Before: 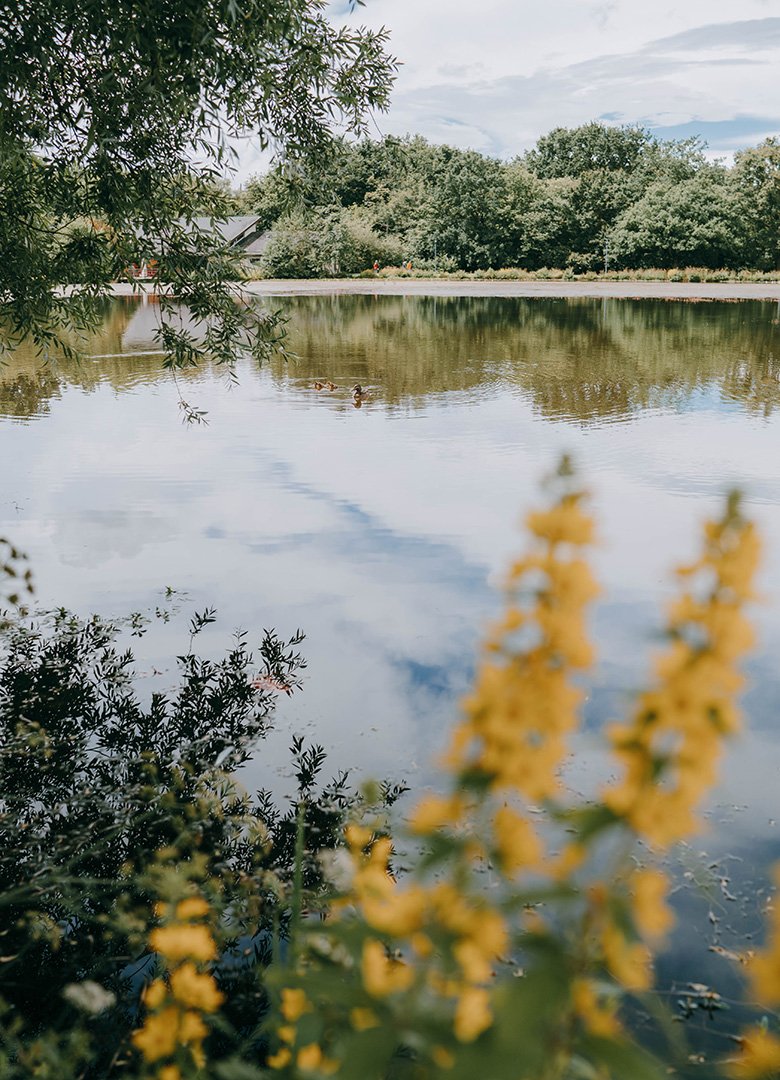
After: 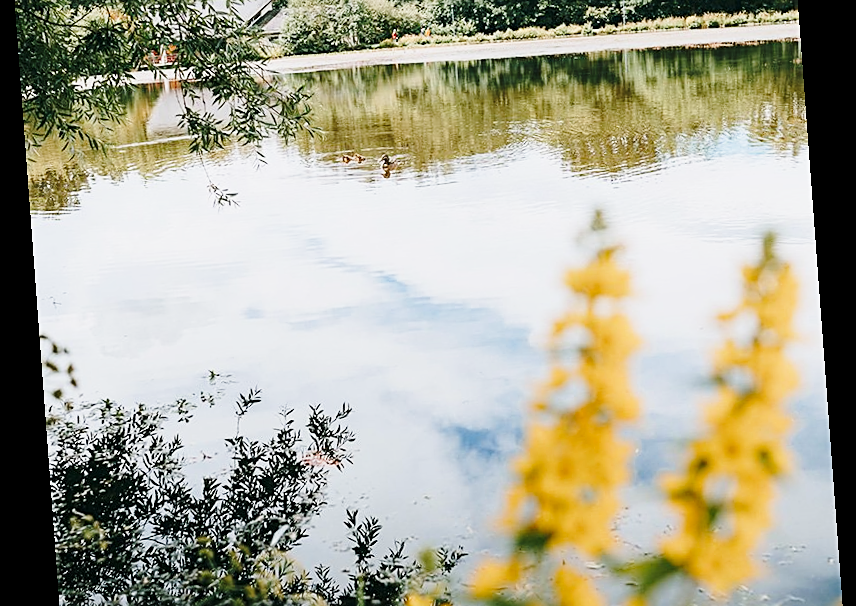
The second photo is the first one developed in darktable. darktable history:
crop and rotate: top 23.043%, bottom 23.437%
base curve: curves: ch0 [(0, 0) (0.028, 0.03) (0.121, 0.232) (0.46, 0.748) (0.859, 0.968) (1, 1)], preserve colors none
sharpen: on, module defaults
rotate and perspective: rotation -4.25°, automatic cropping off
